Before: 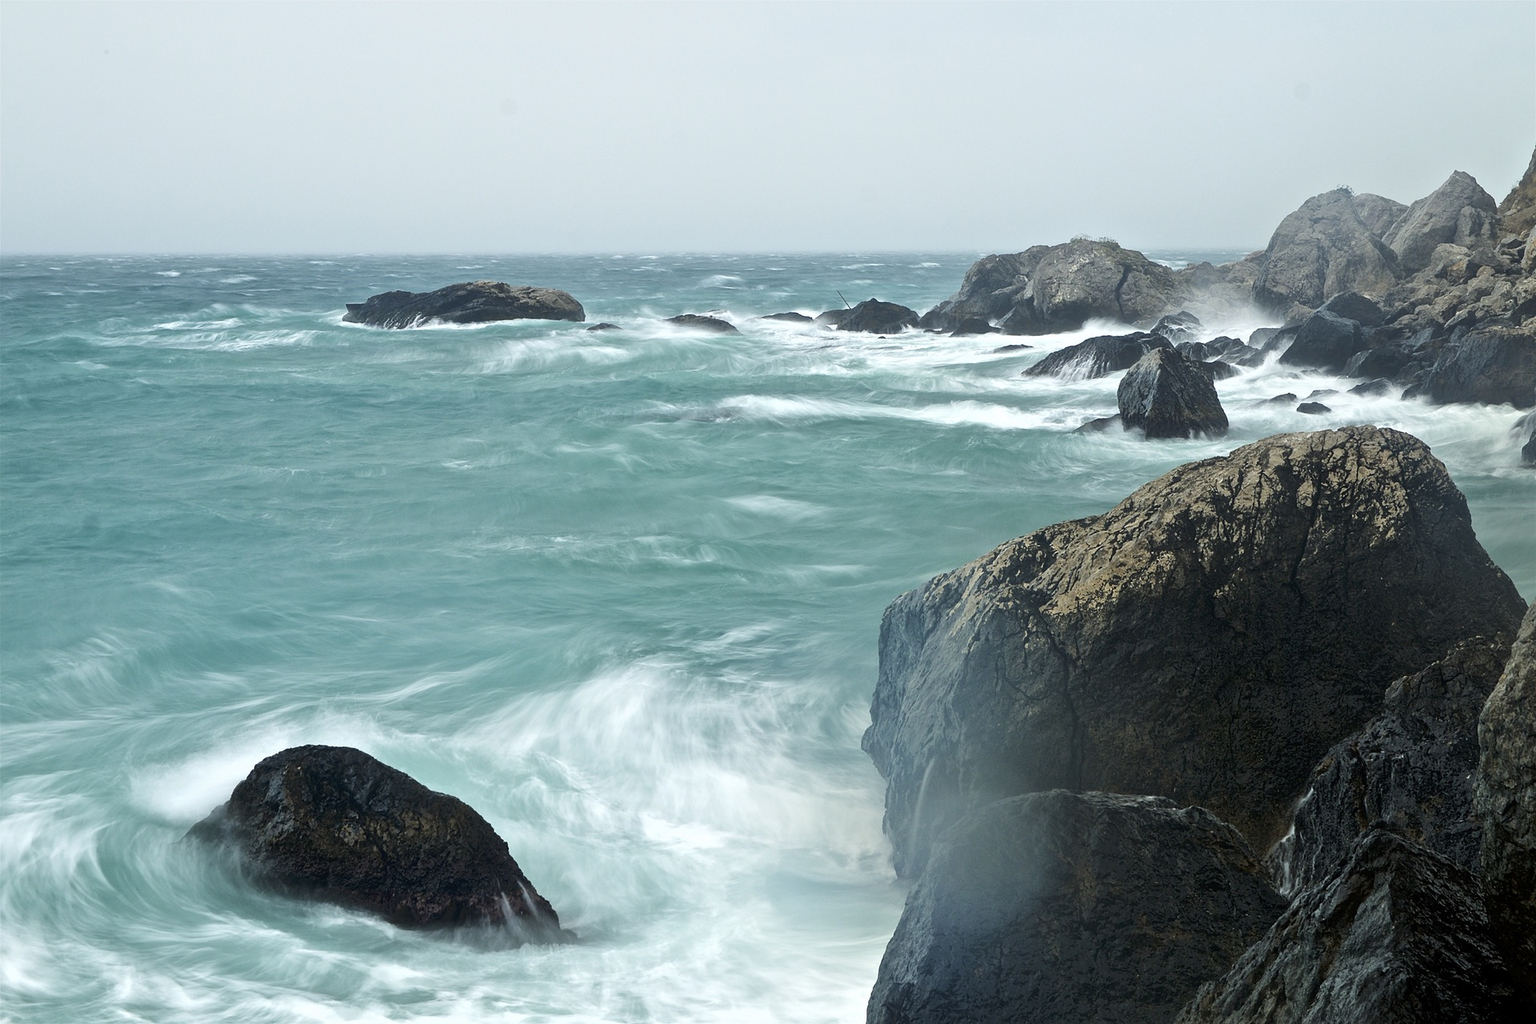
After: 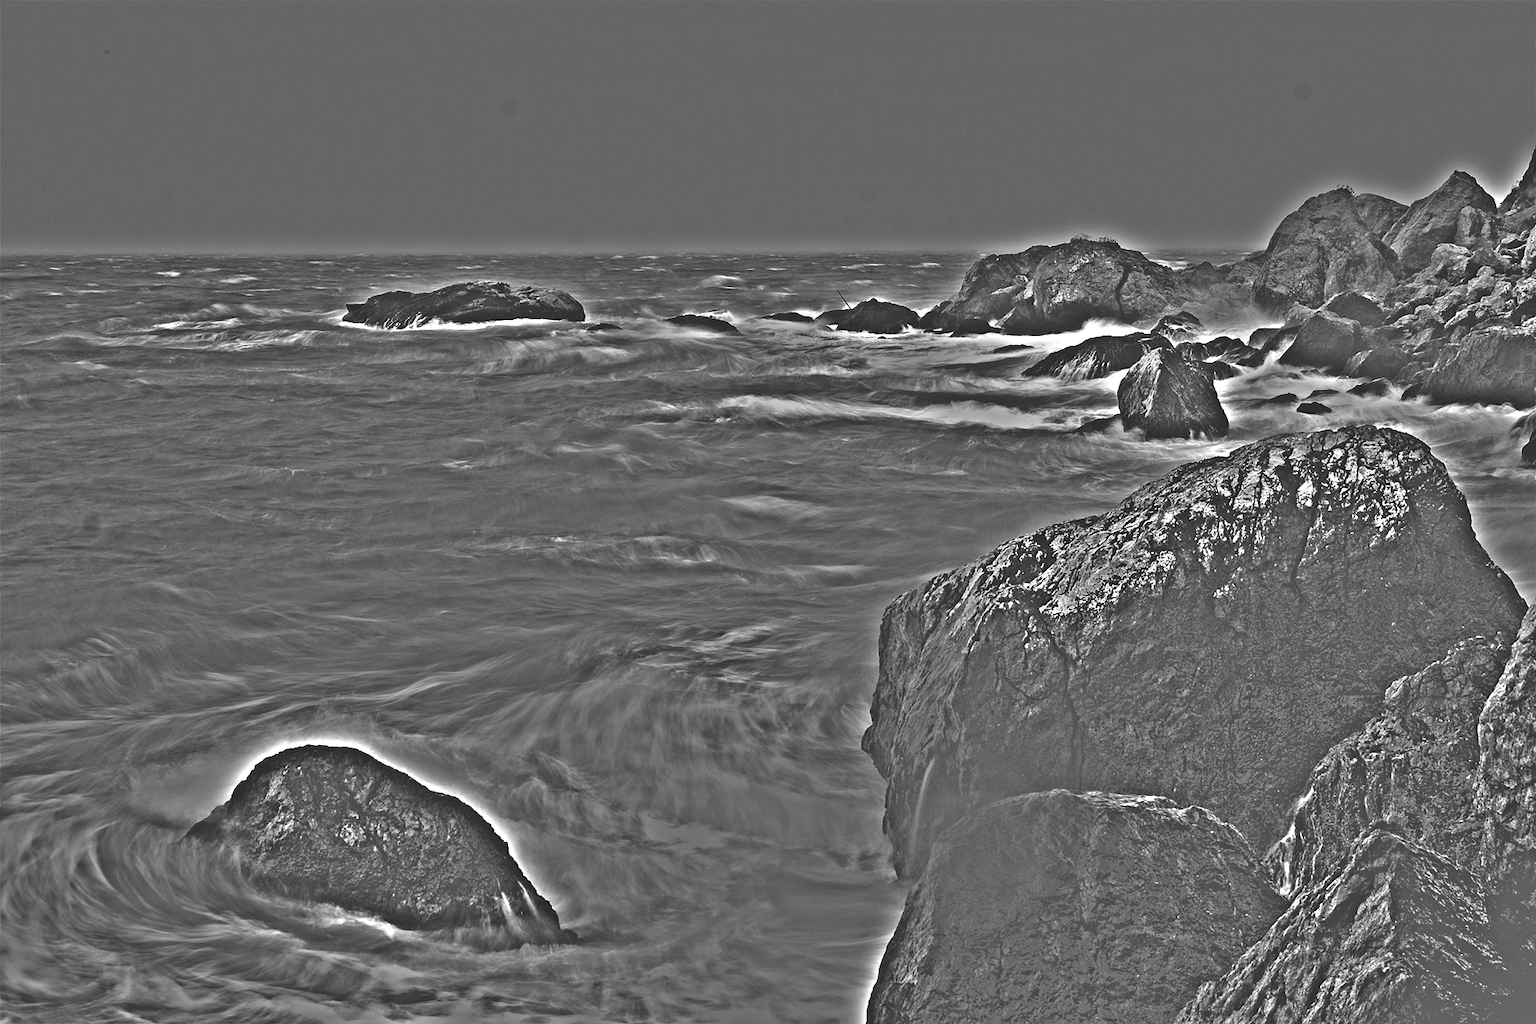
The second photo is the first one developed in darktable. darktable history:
exposure: exposure -0.04 EV, compensate highlight preservation false
highpass: on, module defaults
rgb curve: curves: ch0 [(0, 0.186) (0.314, 0.284) (0.775, 0.708) (1, 1)], compensate middle gray true, preserve colors none
